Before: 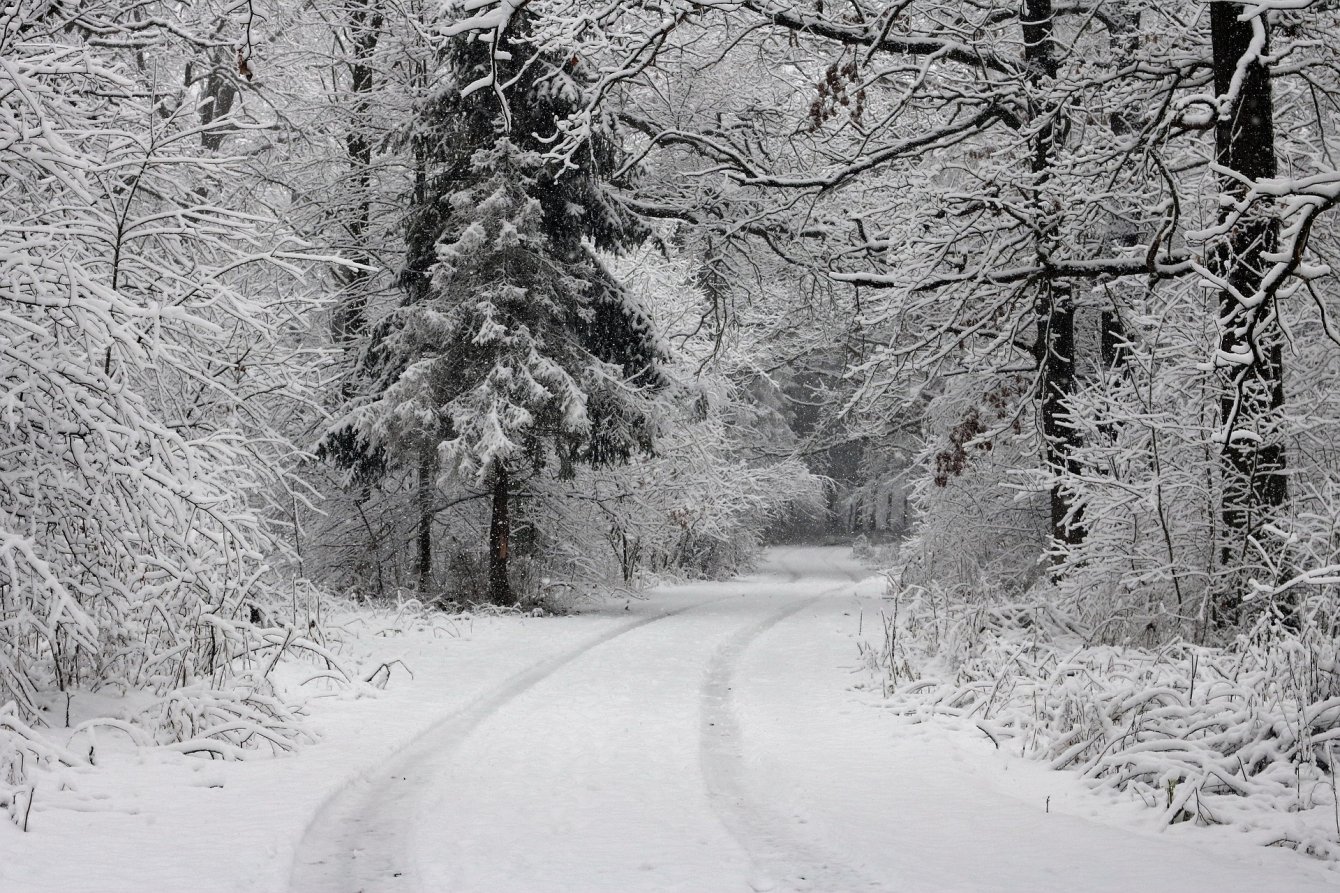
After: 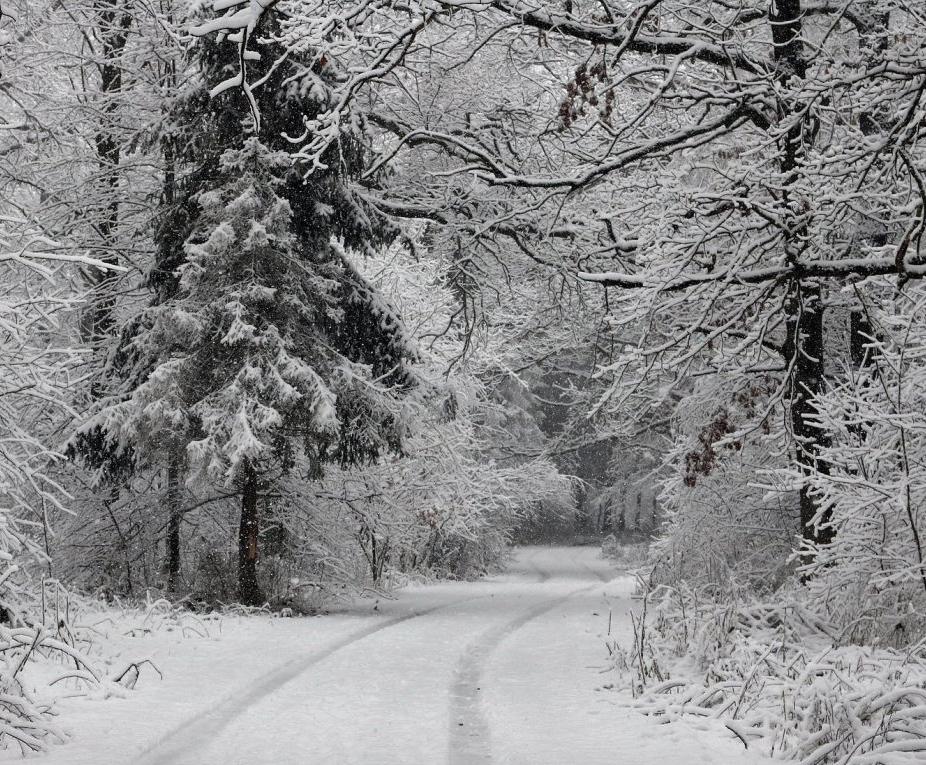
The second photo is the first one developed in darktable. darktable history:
shadows and highlights: soften with gaussian
crop: left 18.751%, right 12.138%, bottom 14.264%
